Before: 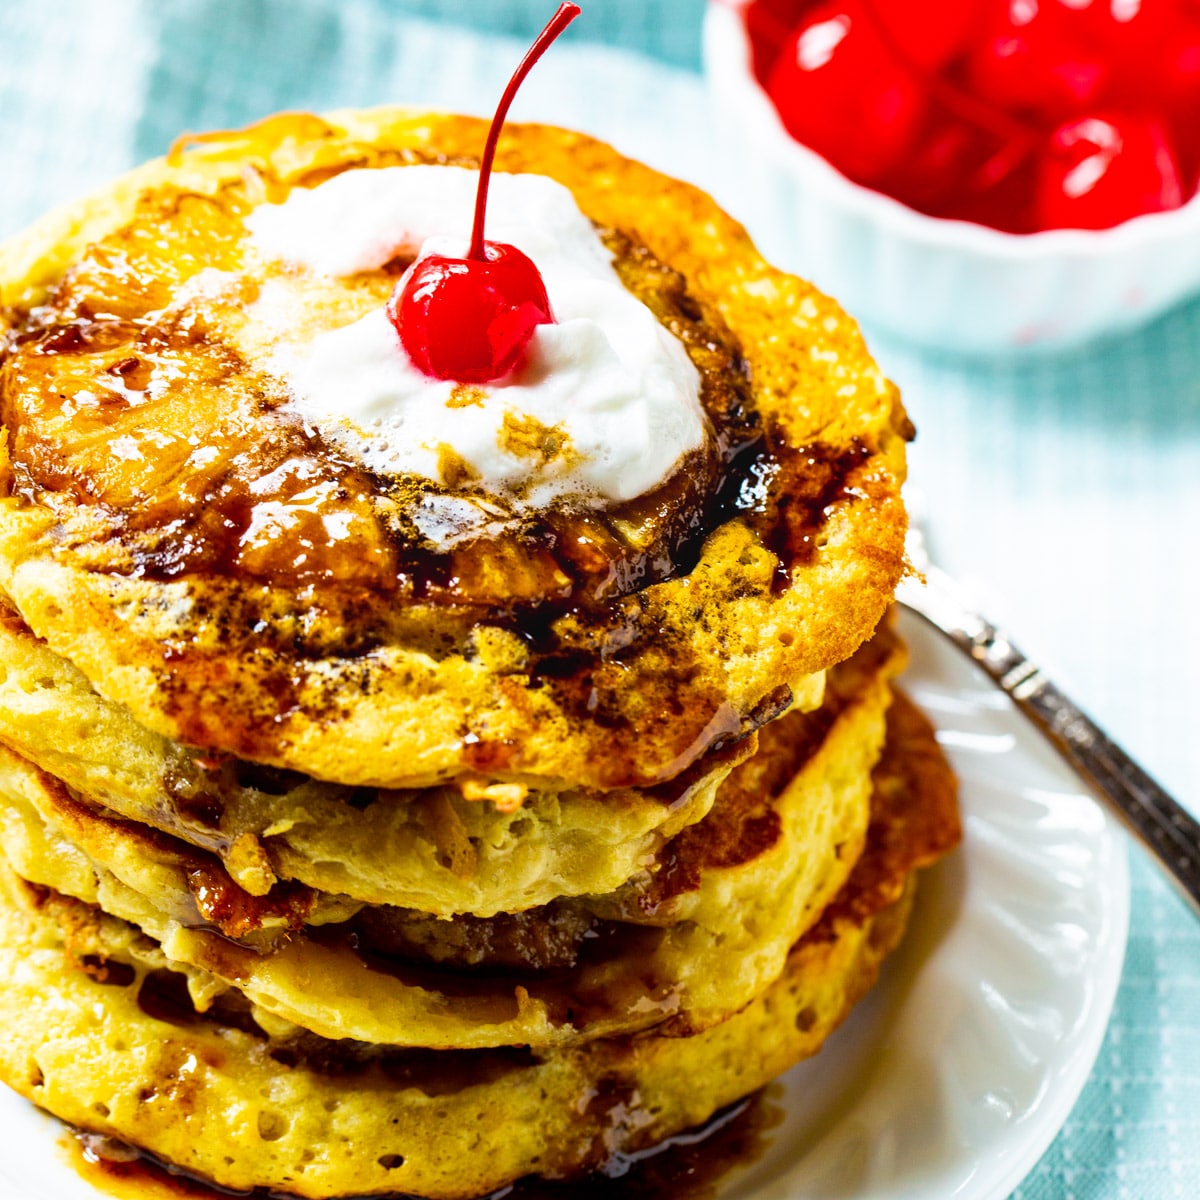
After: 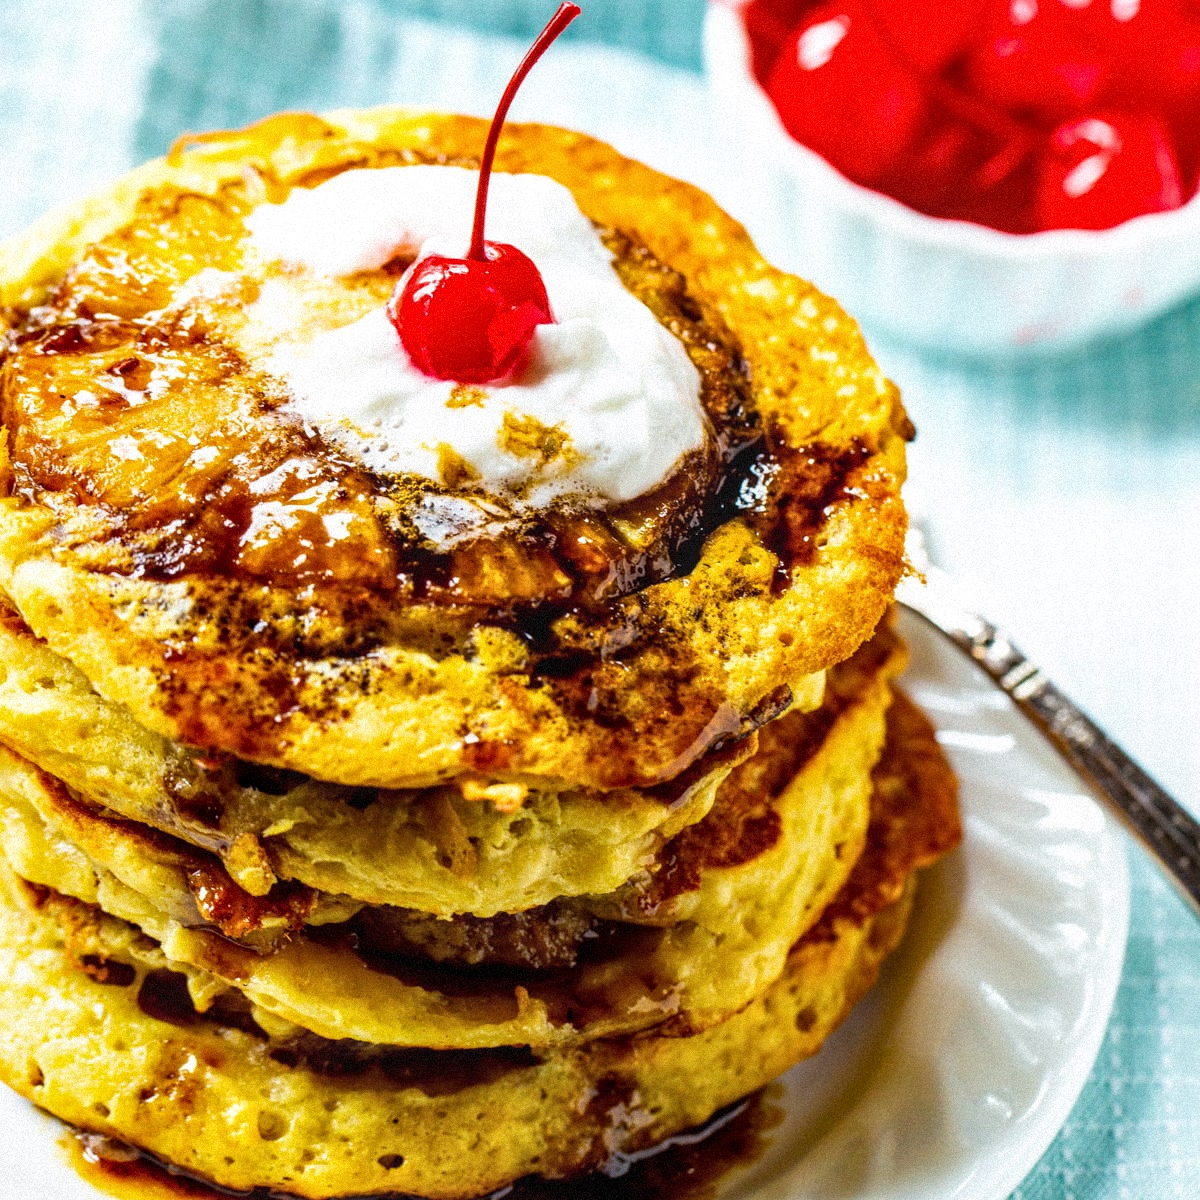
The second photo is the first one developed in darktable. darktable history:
local contrast: on, module defaults
grain: mid-tones bias 0%
